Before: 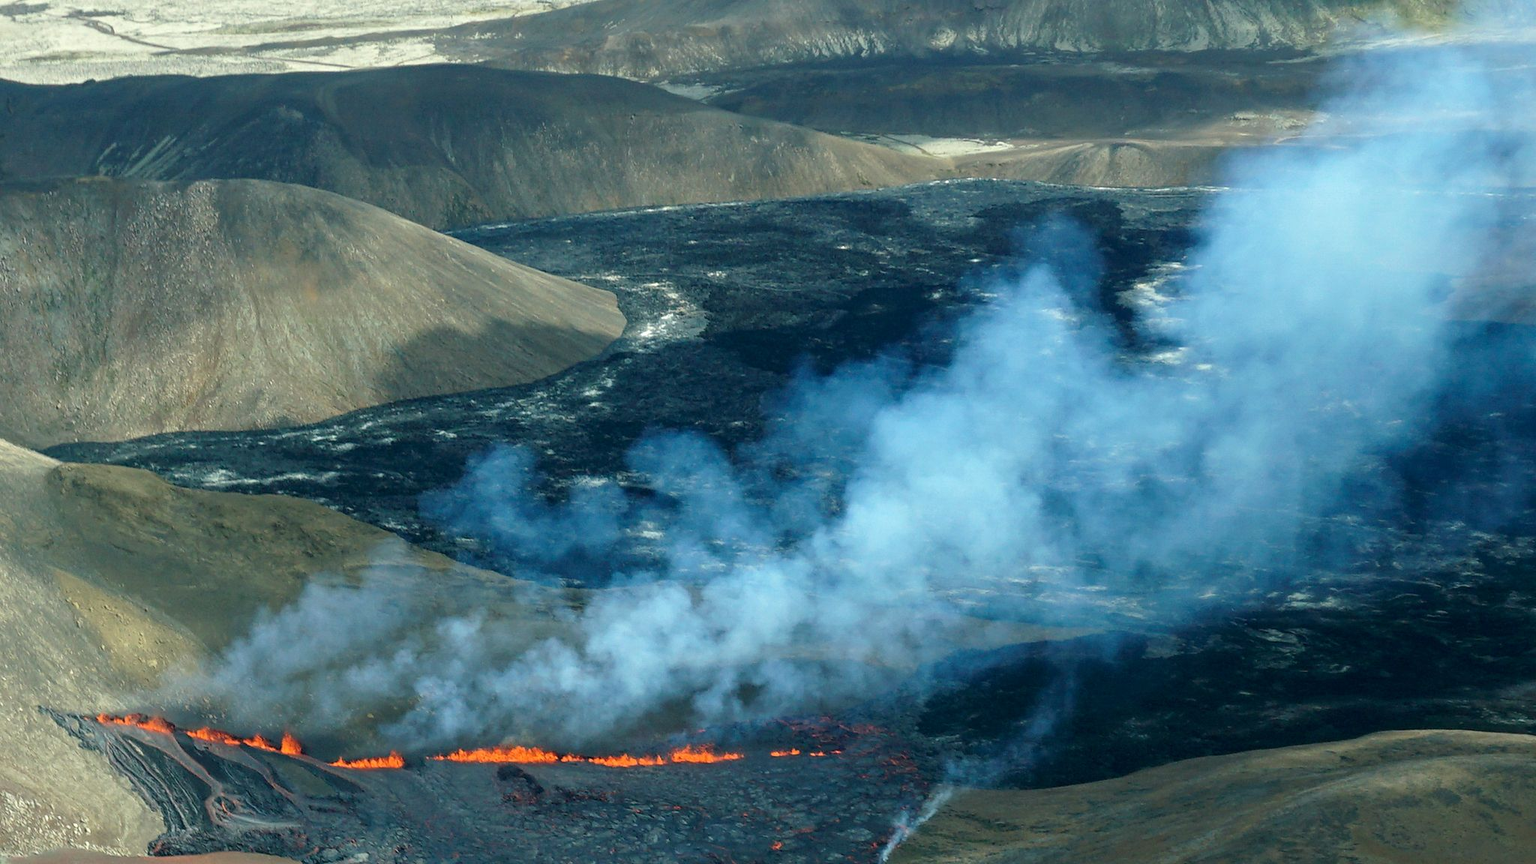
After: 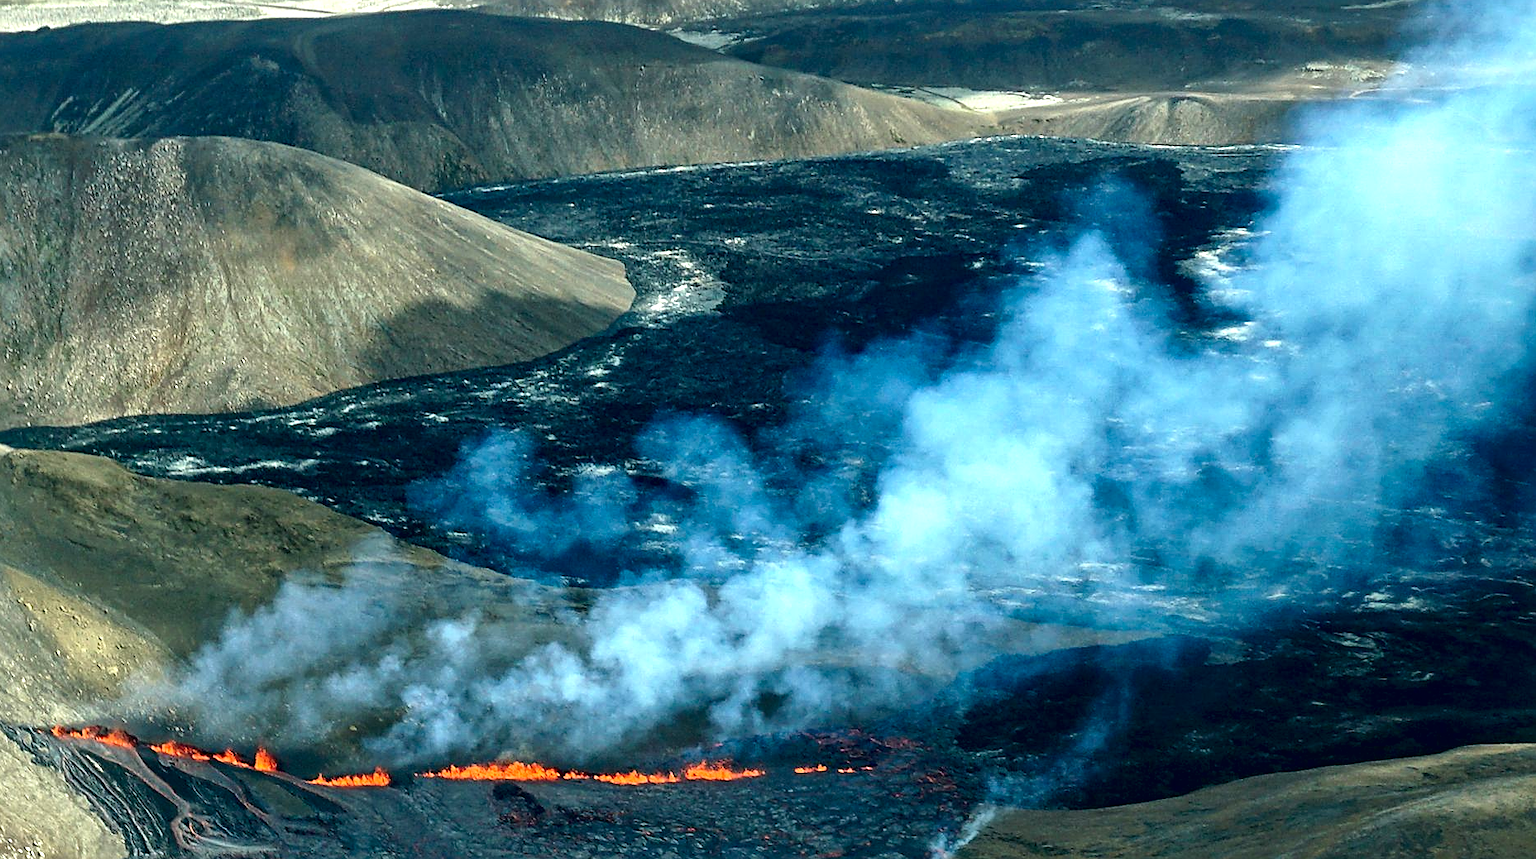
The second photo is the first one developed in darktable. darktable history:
exposure: black level correction 0.001, exposure 0.499 EV, compensate highlight preservation false
local contrast: mode bilateral grid, contrast 50, coarseness 50, detail 150%, midtone range 0.2
shadows and highlights: radius 336.54, shadows 28.78, shadows color adjustment 97.67%, soften with gaussian
contrast brightness saturation: contrast 0.07, brightness -0.136, saturation 0.109
sharpen: on, module defaults
crop: left 3.282%, top 6.506%, right 6.035%, bottom 3.234%
